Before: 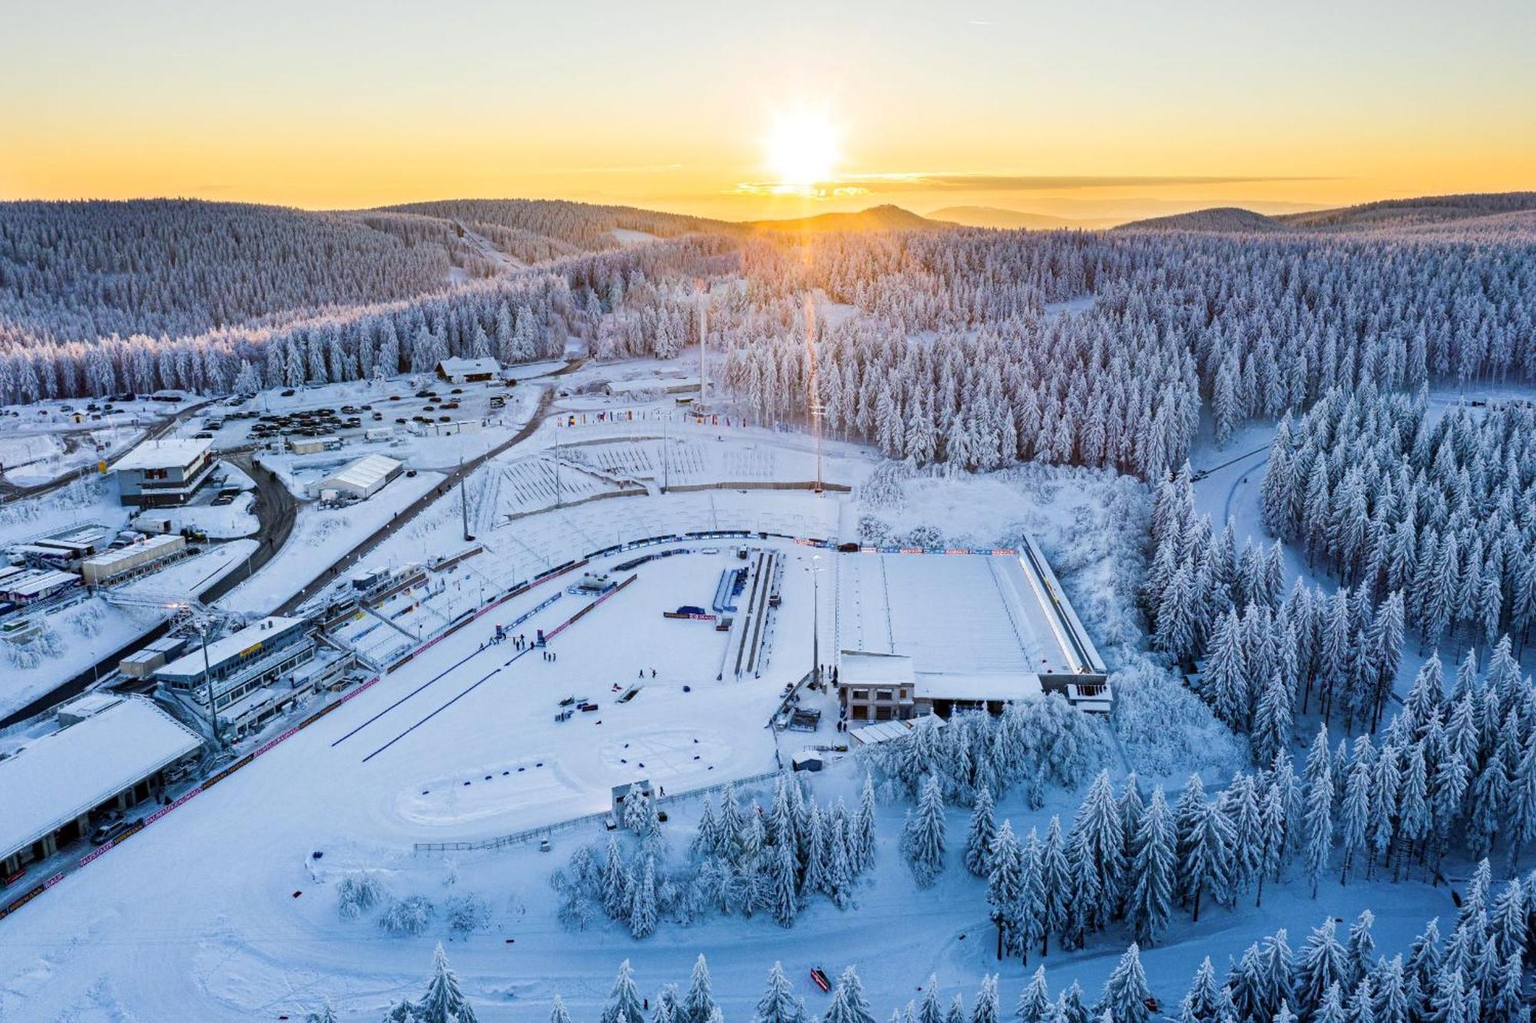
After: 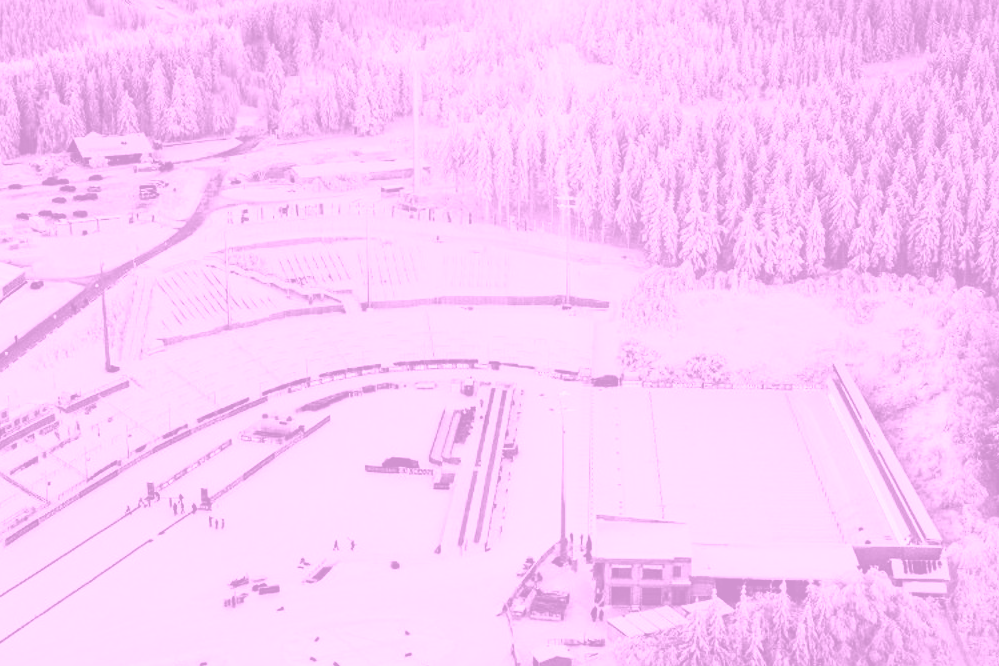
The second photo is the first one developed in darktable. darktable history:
colorize: hue 331.2°, saturation 75%, source mix 30.28%, lightness 70.52%, version 1
contrast brightness saturation: contrast 0.21, brightness -0.11, saturation 0.21
color balance rgb: linear chroma grading › shadows 10%, linear chroma grading › highlights 10%, linear chroma grading › global chroma 15%, linear chroma grading › mid-tones 15%, perceptual saturation grading › global saturation 40%, perceptual saturation grading › highlights -25%, perceptual saturation grading › mid-tones 35%, perceptual saturation grading › shadows 35%, perceptual brilliance grading › global brilliance 11.29%, global vibrance 11.29%
crop: left 25%, top 25%, right 25%, bottom 25%
